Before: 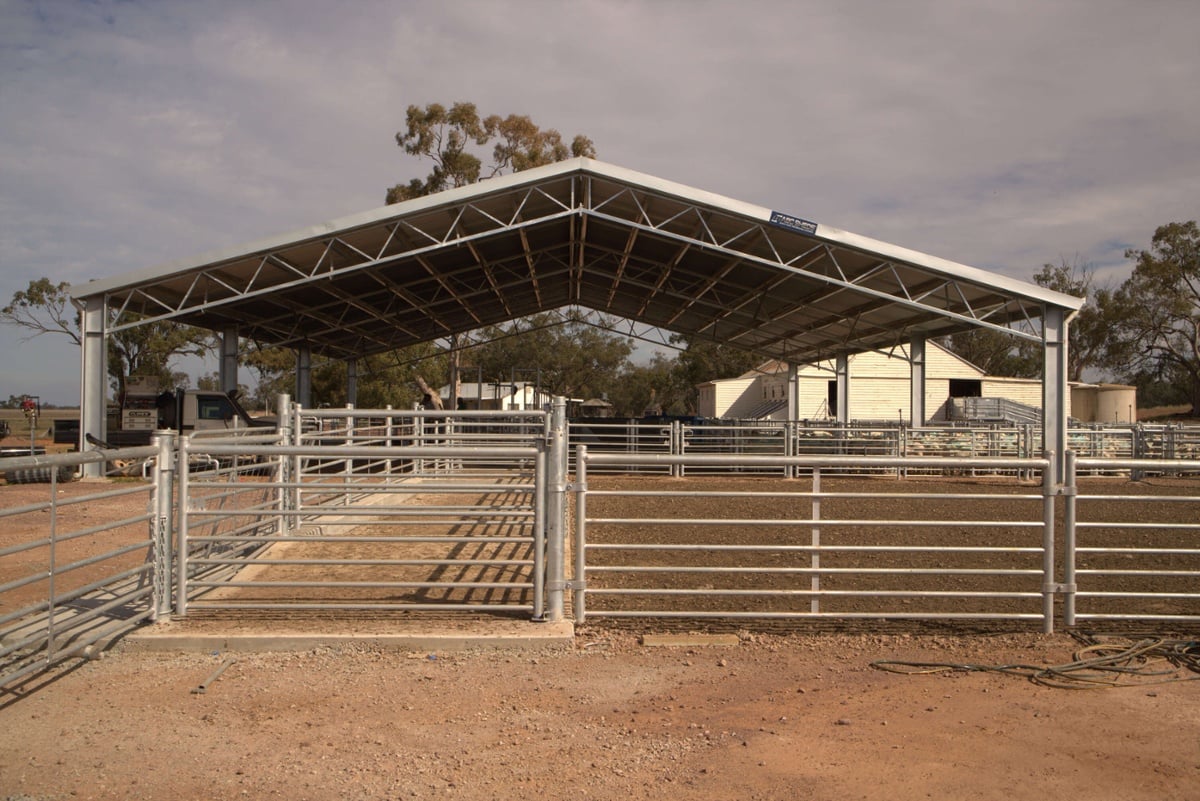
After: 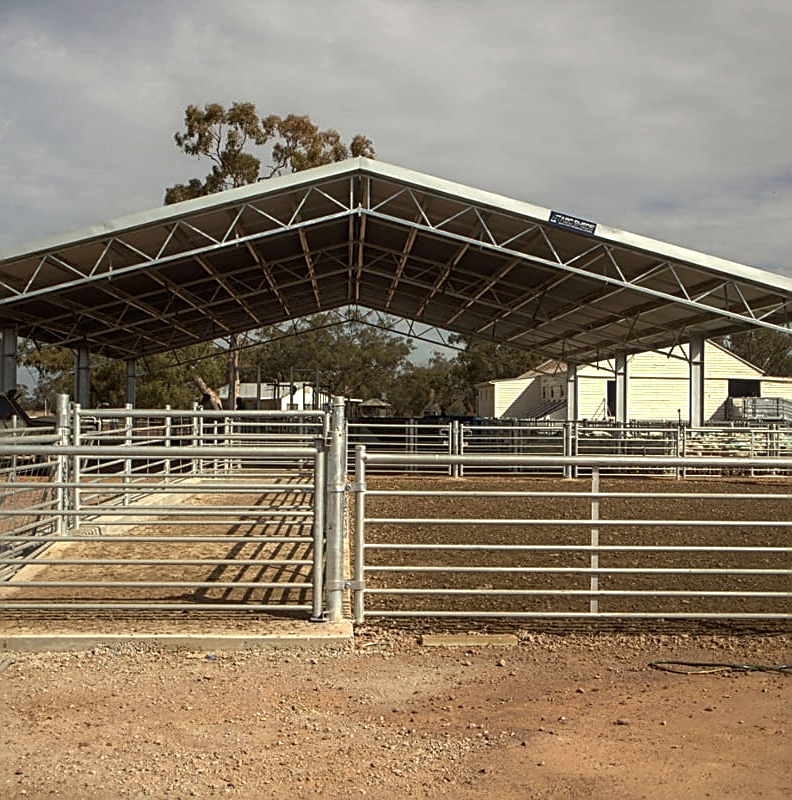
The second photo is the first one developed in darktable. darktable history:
local contrast: on, module defaults
crop and rotate: left 18.442%, right 15.508%
color correction: highlights a* -6.69, highlights b* 0.49
color balance: mode lift, gamma, gain (sRGB)
sharpen: amount 0.75
tone equalizer: -8 EV -0.001 EV, -7 EV 0.001 EV, -6 EV -0.002 EV, -5 EV -0.003 EV, -4 EV -0.062 EV, -3 EV -0.222 EV, -2 EV -0.267 EV, -1 EV 0.105 EV, +0 EV 0.303 EV
exposure: exposure 0.128 EV, compensate highlight preservation false
